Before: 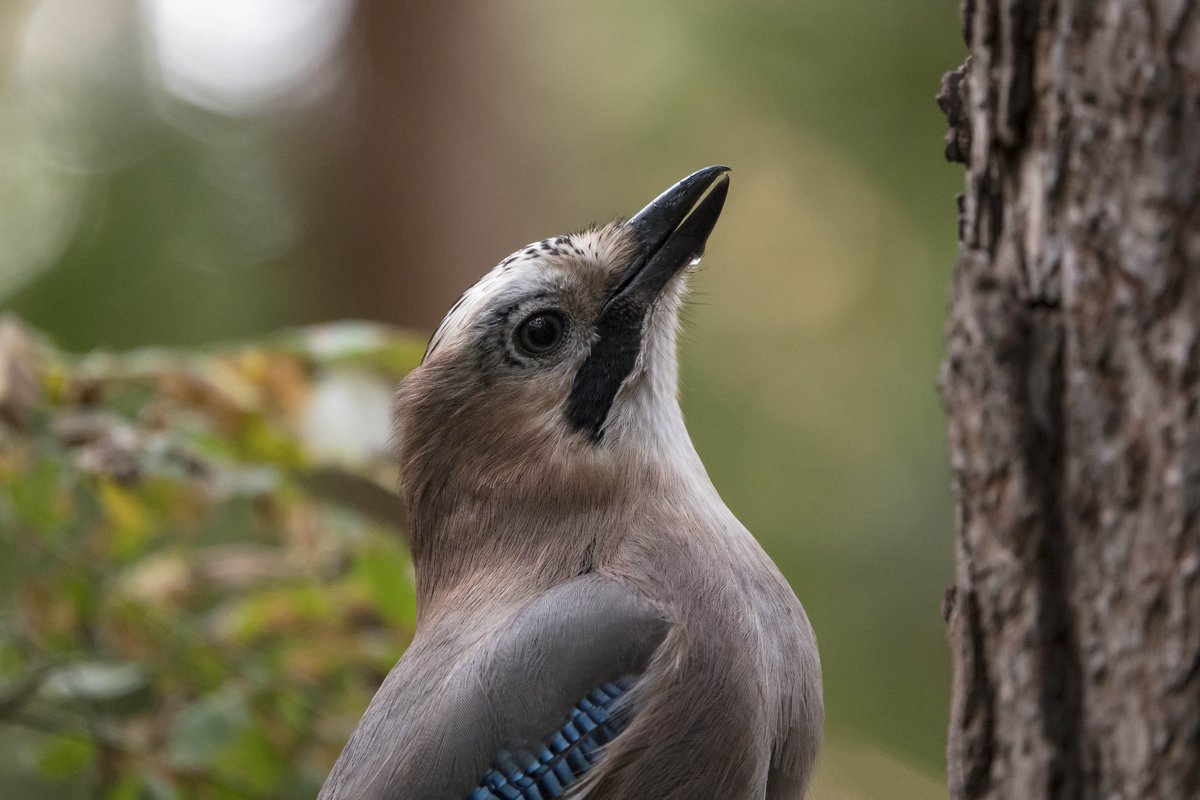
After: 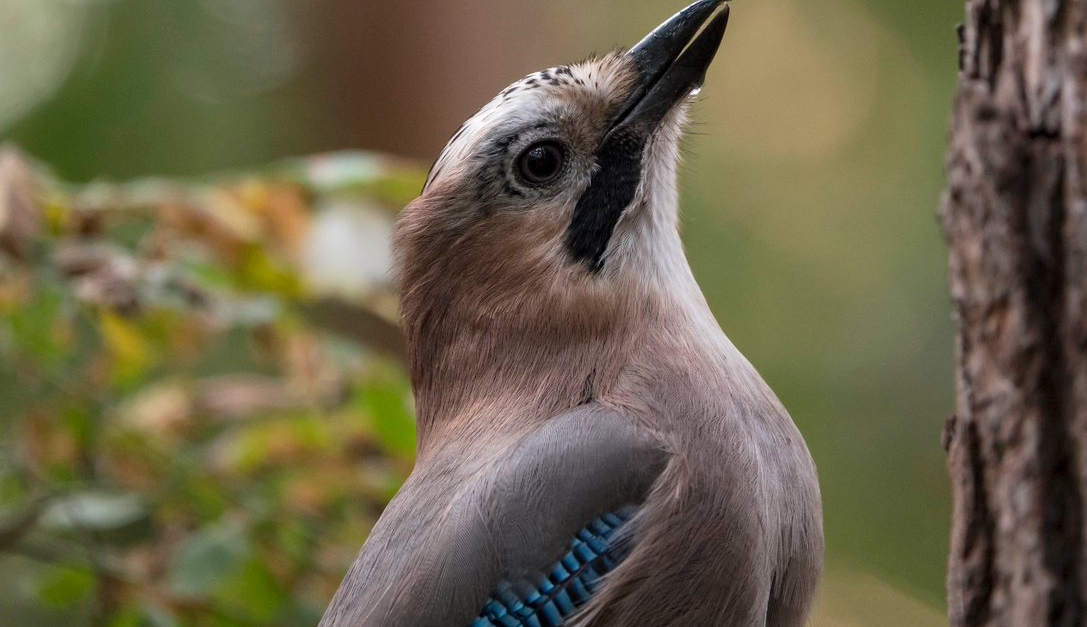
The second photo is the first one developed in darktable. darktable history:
crop: top 21.257%, right 9.345%, bottom 0.249%
